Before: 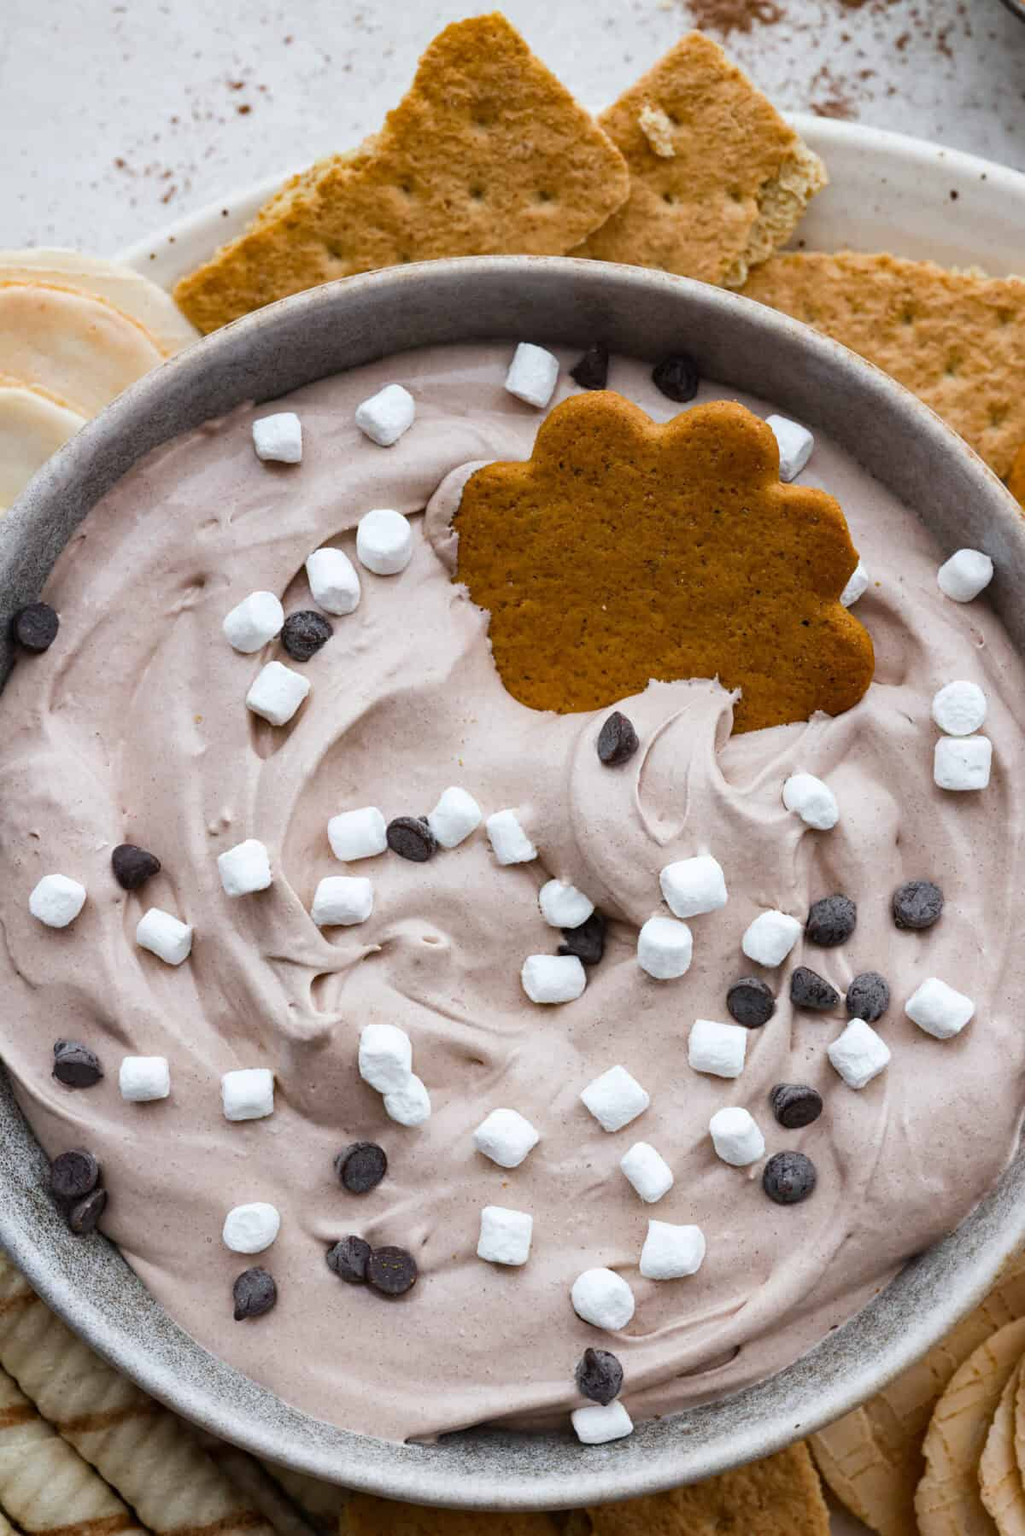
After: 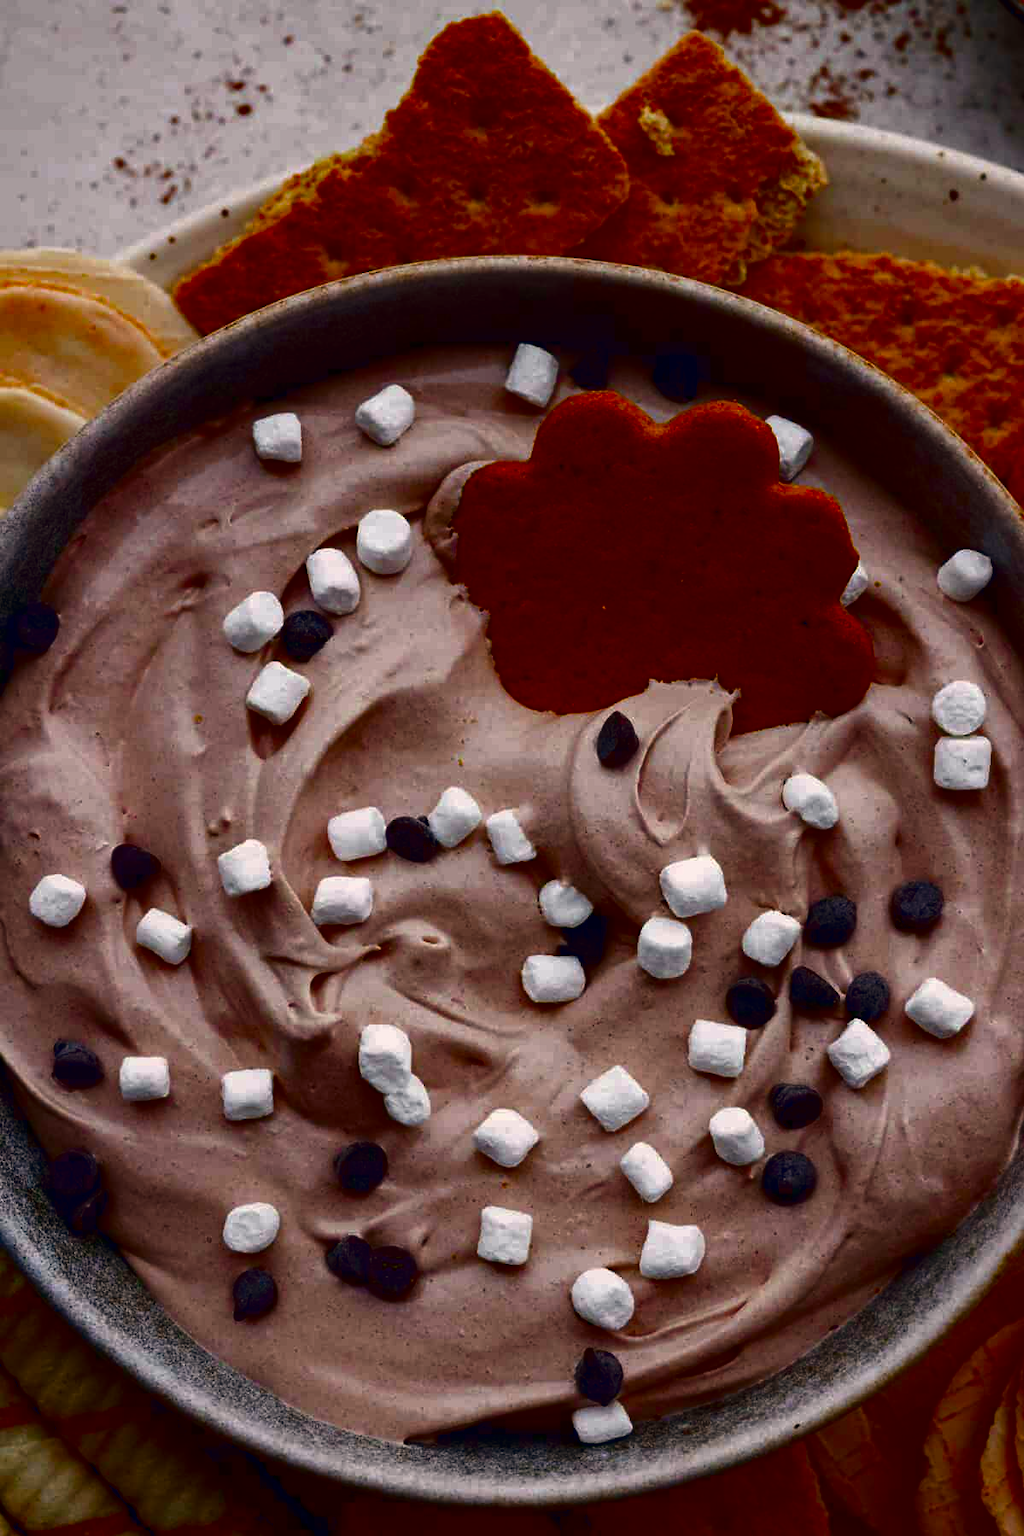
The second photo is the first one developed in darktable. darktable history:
color balance rgb: shadows lift › hue 87.51°, highlights gain › chroma 1.62%, highlights gain › hue 55.1°, global offset › chroma 0.06%, global offset › hue 253.66°, linear chroma grading › global chroma 0.5%
contrast brightness saturation: brightness -1, saturation 1
